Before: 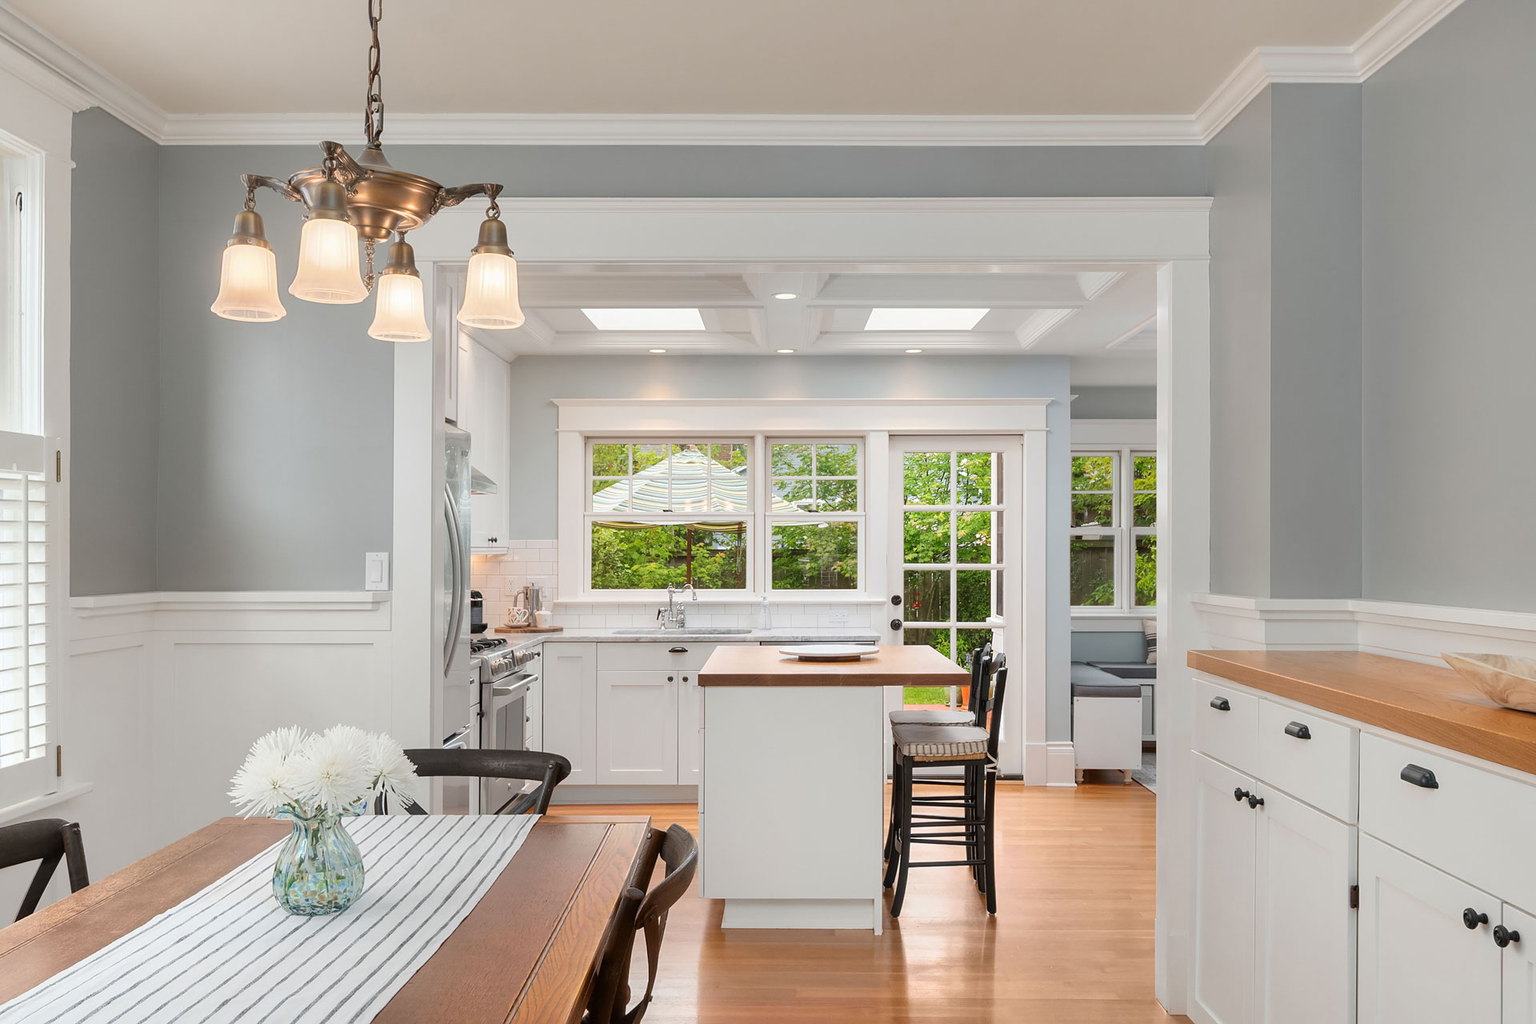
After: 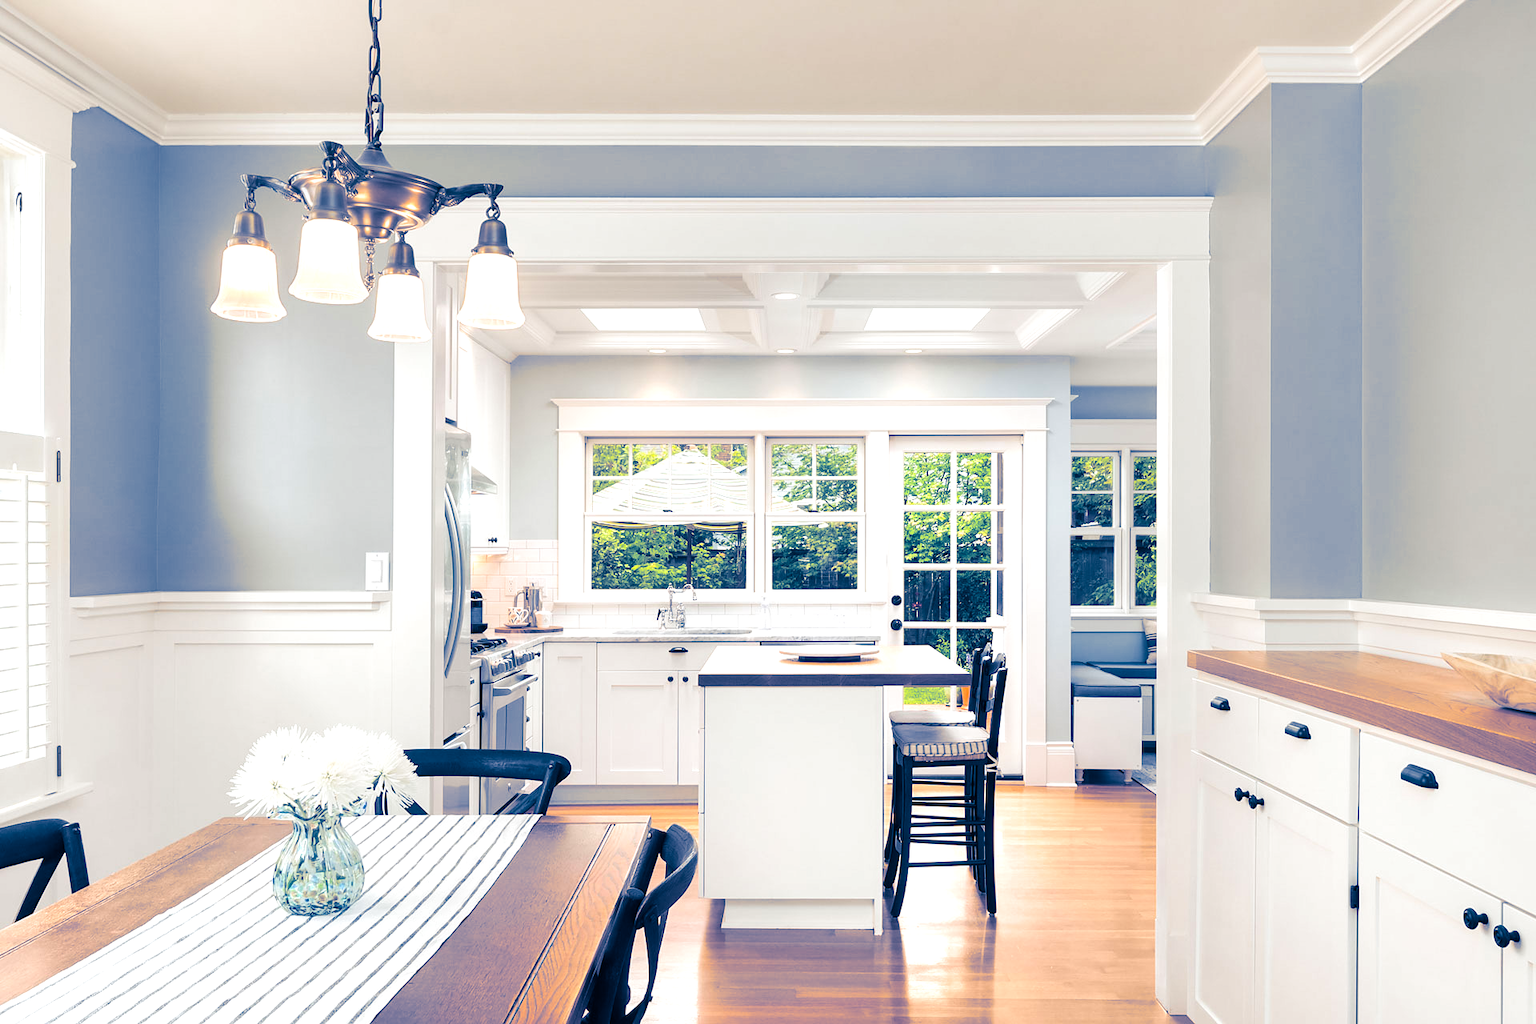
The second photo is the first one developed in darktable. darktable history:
split-toning: shadows › hue 226.8°, shadows › saturation 1, highlights › saturation 0, balance -61.41
exposure: exposure 0.7 EV, compensate highlight preservation false
